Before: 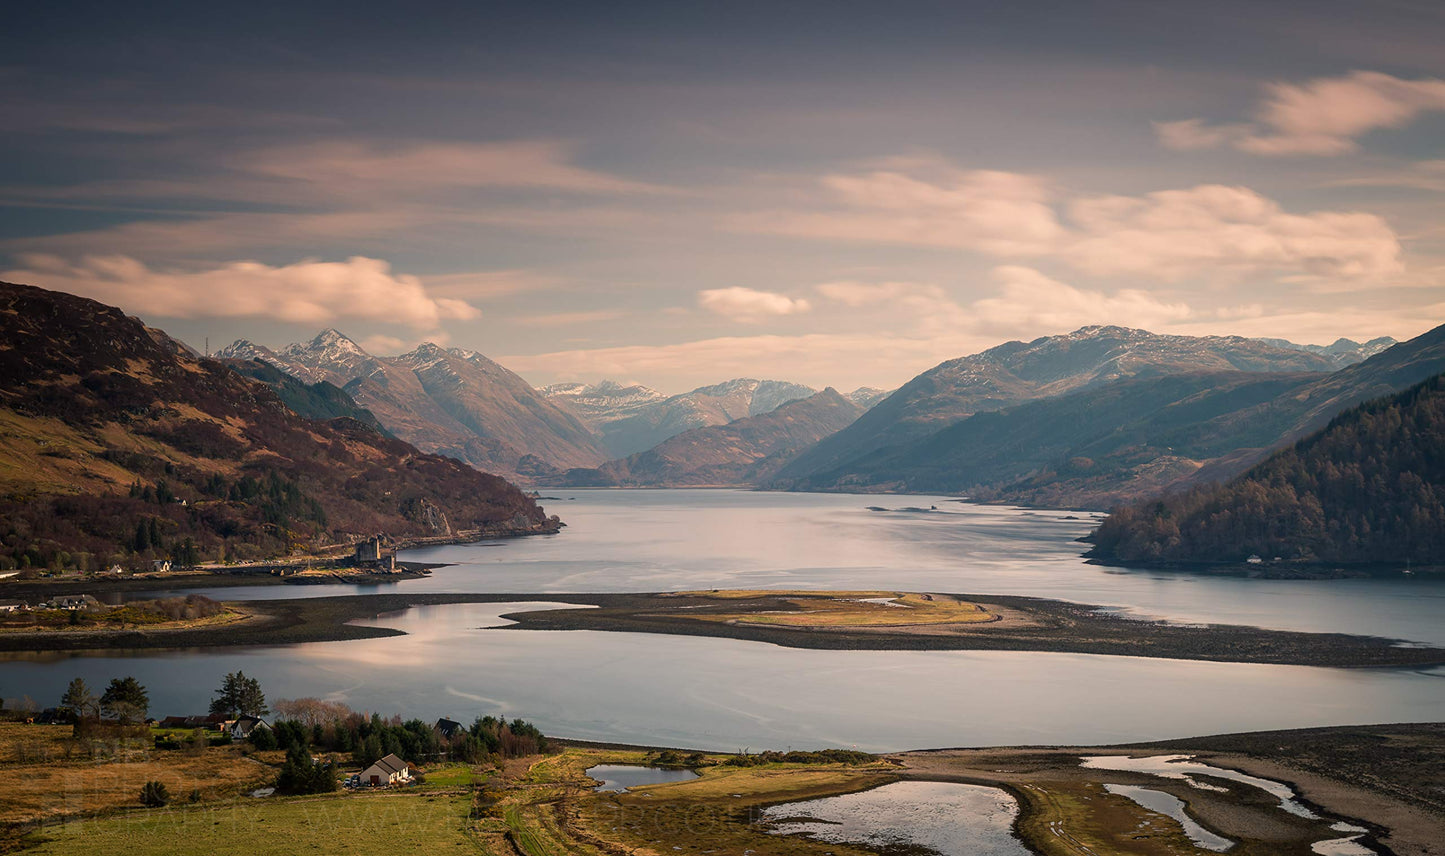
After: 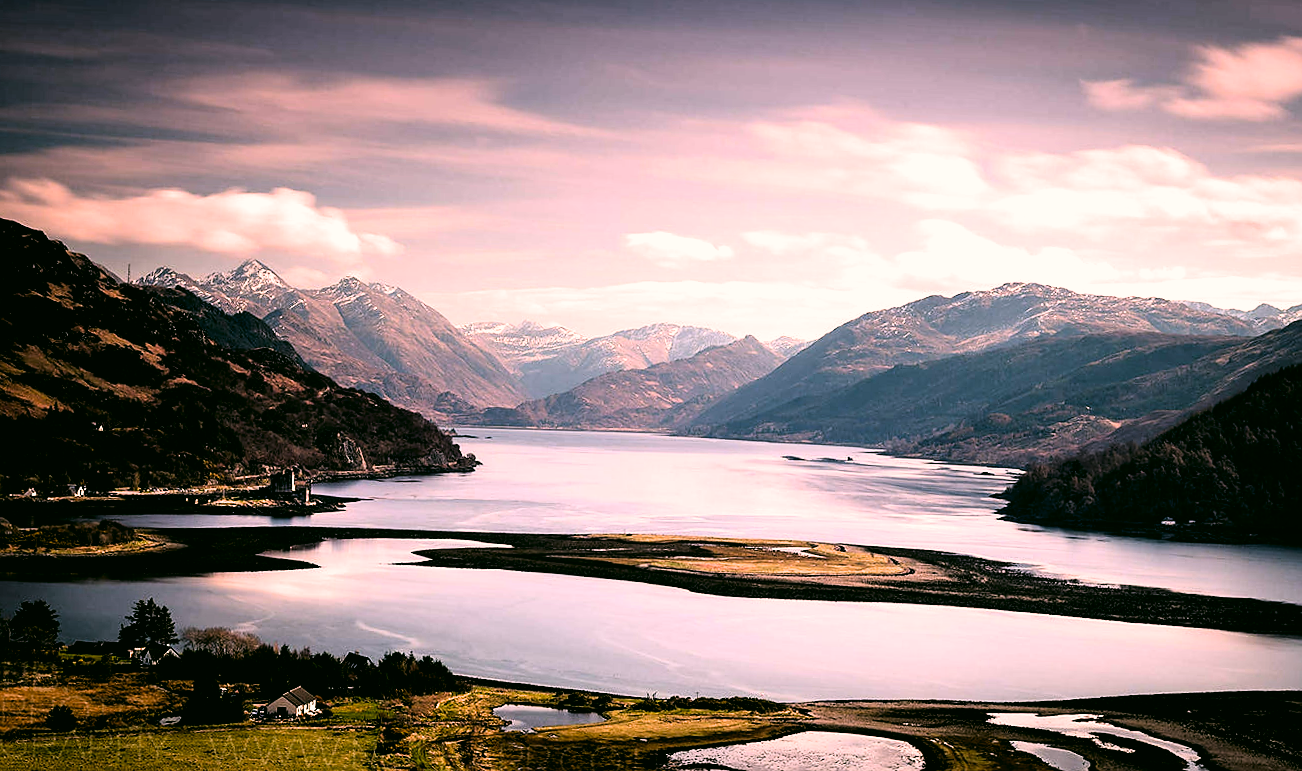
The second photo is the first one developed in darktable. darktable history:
crop and rotate: angle -1.96°, left 3.097%, top 4.154%, right 1.586%, bottom 0.529%
tone equalizer: -8 EV -0.417 EV, -7 EV -0.389 EV, -6 EV -0.333 EV, -5 EV -0.222 EV, -3 EV 0.222 EV, -2 EV 0.333 EV, -1 EV 0.389 EV, +0 EV 0.417 EV, edges refinement/feathering 500, mask exposure compensation -1.57 EV, preserve details no
white balance: red 1.066, blue 1.119
color correction: highlights a* 4.02, highlights b* 4.98, shadows a* -7.55, shadows b* 4.98
color balance: contrast 6.48%, output saturation 113.3%
filmic rgb: black relative exposure -3.57 EV, white relative exposure 2.29 EV, hardness 3.41
sharpen: radius 0.969, amount 0.604
contrast brightness saturation: contrast 0.07
